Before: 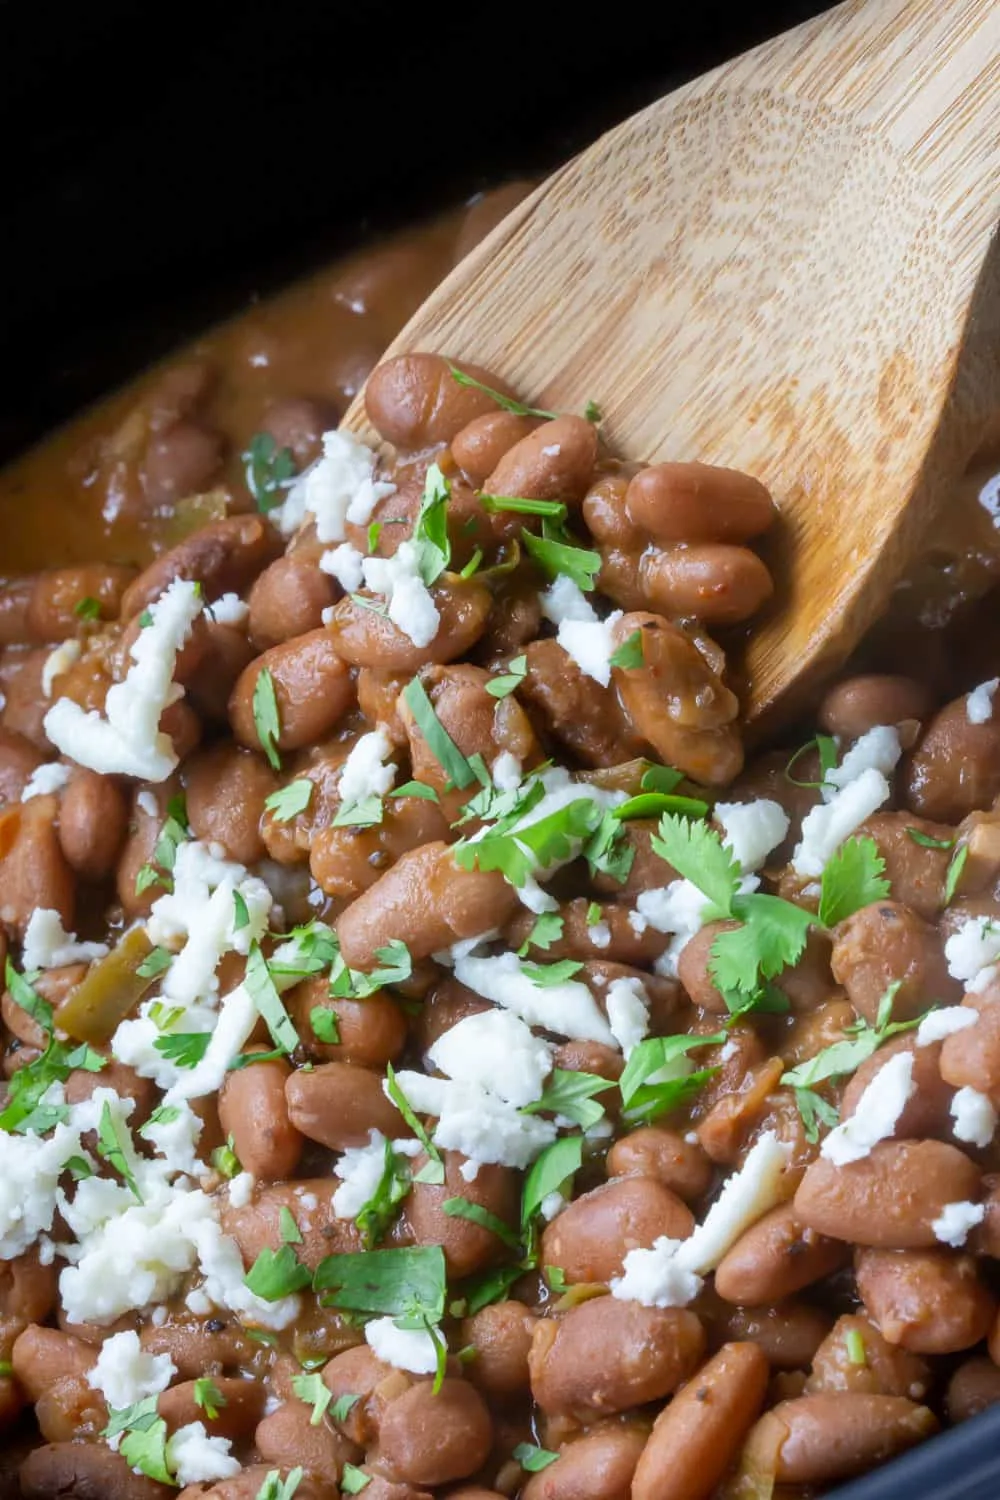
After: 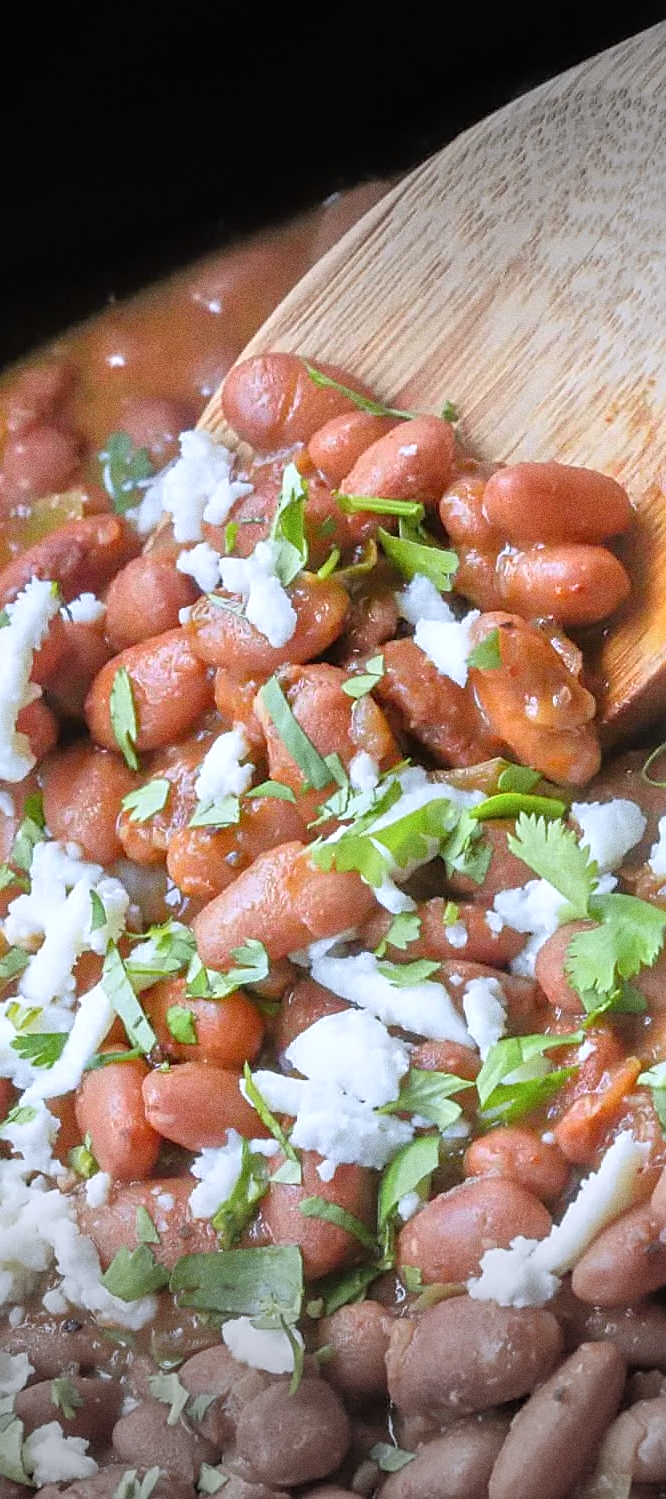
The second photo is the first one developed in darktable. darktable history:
crop and rotate: left 14.385%, right 18.948%
tone curve: curves: ch0 [(0, 0.024) (0.119, 0.146) (0.474, 0.485) (0.718, 0.739) (0.817, 0.839) (1, 0.998)]; ch1 [(0, 0) (0.377, 0.416) (0.439, 0.451) (0.477, 0.485) (0.501, 0.503) (0.538, 0.544) (0.58, 0.613) (0.664, 0.7) (0.783, 0.804) (1, 1)]; ch2 [(0, 0) (0.38, 0.405) (0.463, 0.456) (0.498, 0.497) (0.524, 0.535) (0.578, 0.576) (0.648, 0.665) (1, 1)], color space Lab, independent channels, preserve colors none
color calibration: illuminant as shot in camera, x 0.358, y 0.373, temperature 4628.91 K
sharpen: amount 0.575
contrast brightness saturation: saturation -0.05
grain: coarseness 0.09 ISO, strength 40%
vignetting: fall-off start 79.43%, saturation -0.649, width/height ratio 1.327, unbound false
tone equalizer: -7 EV 0.15 EV, -6 EV 0.6 EV, -5 EV 1.15 EV, -4 EV 1.33 EV, -3 EV 1.15 EV, -2 EV 0.6 EV, -1 EV 0.15 EV, mask exposure compensation -0.5 EV
